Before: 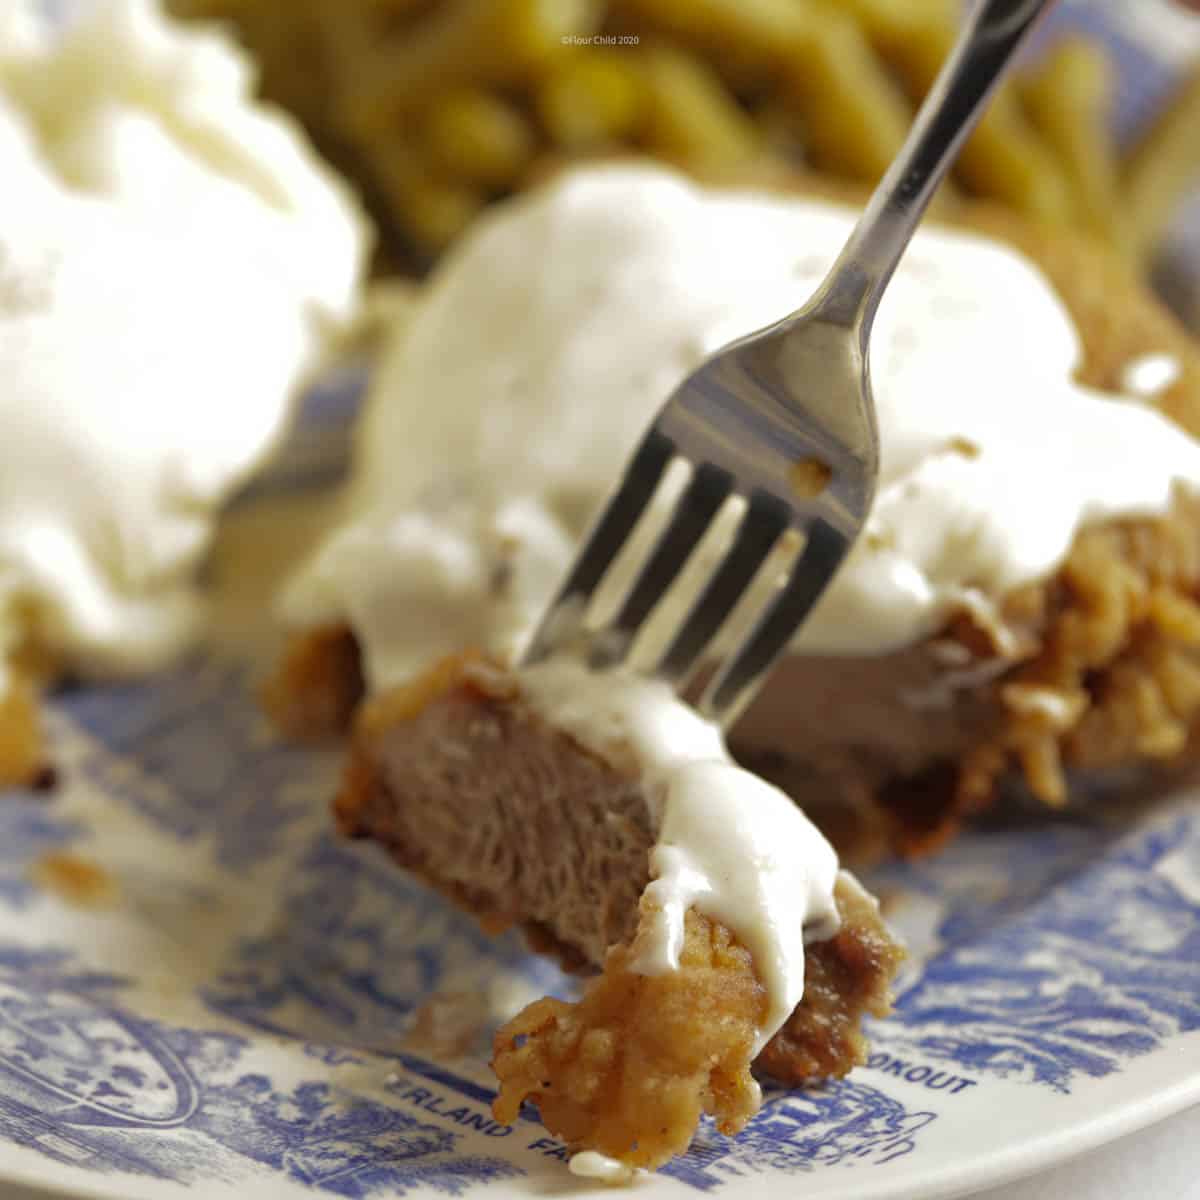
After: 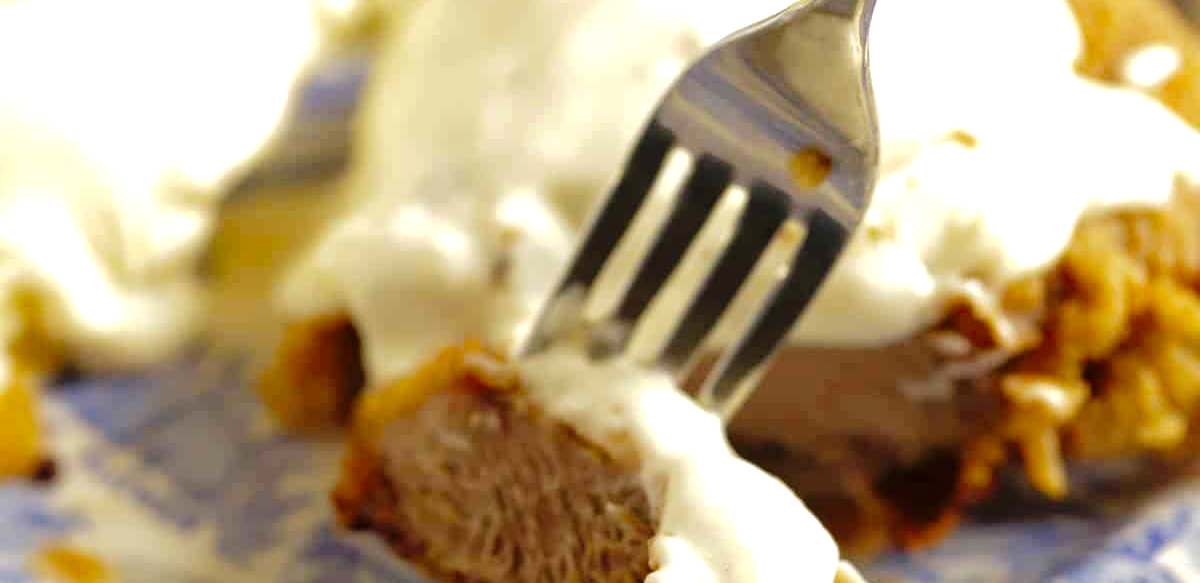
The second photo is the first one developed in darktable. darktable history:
crop and rotate: top 25.806%, bottom 25.562%
tone curve: curves: ch0 [(0, 0) (0.003, 0.005) (0.011, 0.006) (0.025, 0.013) (0.044, 0.027) (0.069, 0.042) (0.1, 0.06) (0.136, 0.085) (0.177, 0.118) (0.224, 0.171) (0.277, 0.239) (0.335, 0.314) (0.399, 0.394) (0.468, 0.473) (0.543, 0.552) (0.623, 0.64) (0.709, 0.718) (0.801, 0.801) (0.898, 0.882) (1, 1)], preserve colors none
color balance rgb: linear chroma grading › global chroma 8.786%, perceptual saturation grading › global saturation 0.61%, global vibrance 20%
exposure: black level correction 0.002, exposure 0.675 EV, compensate highlight preservation false
